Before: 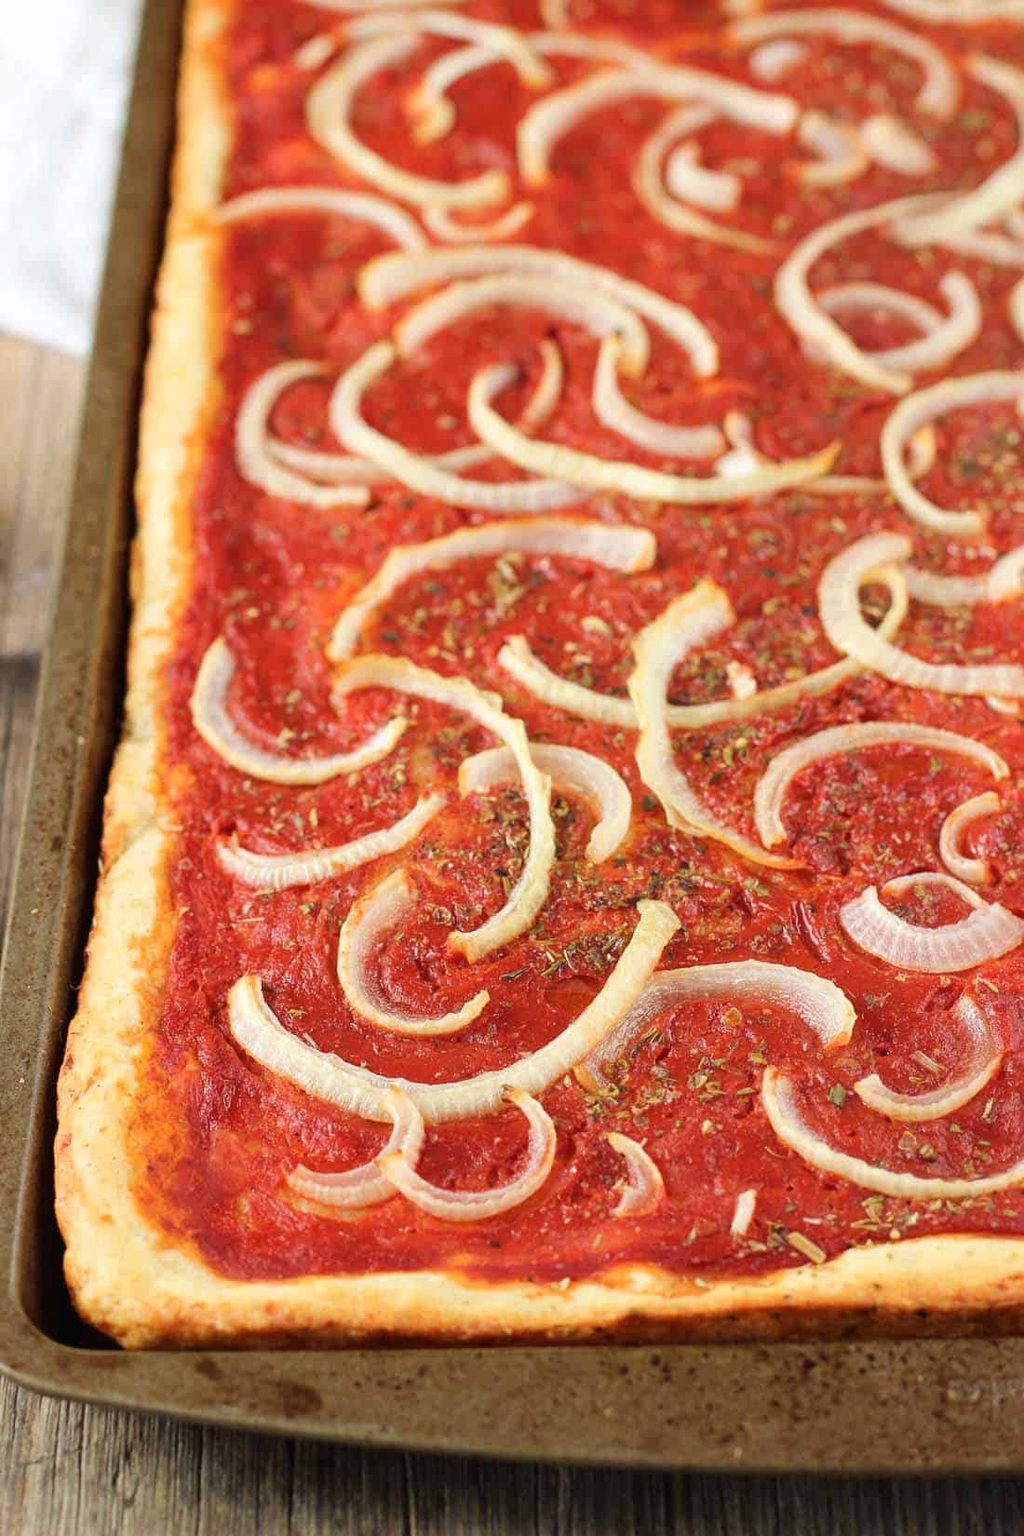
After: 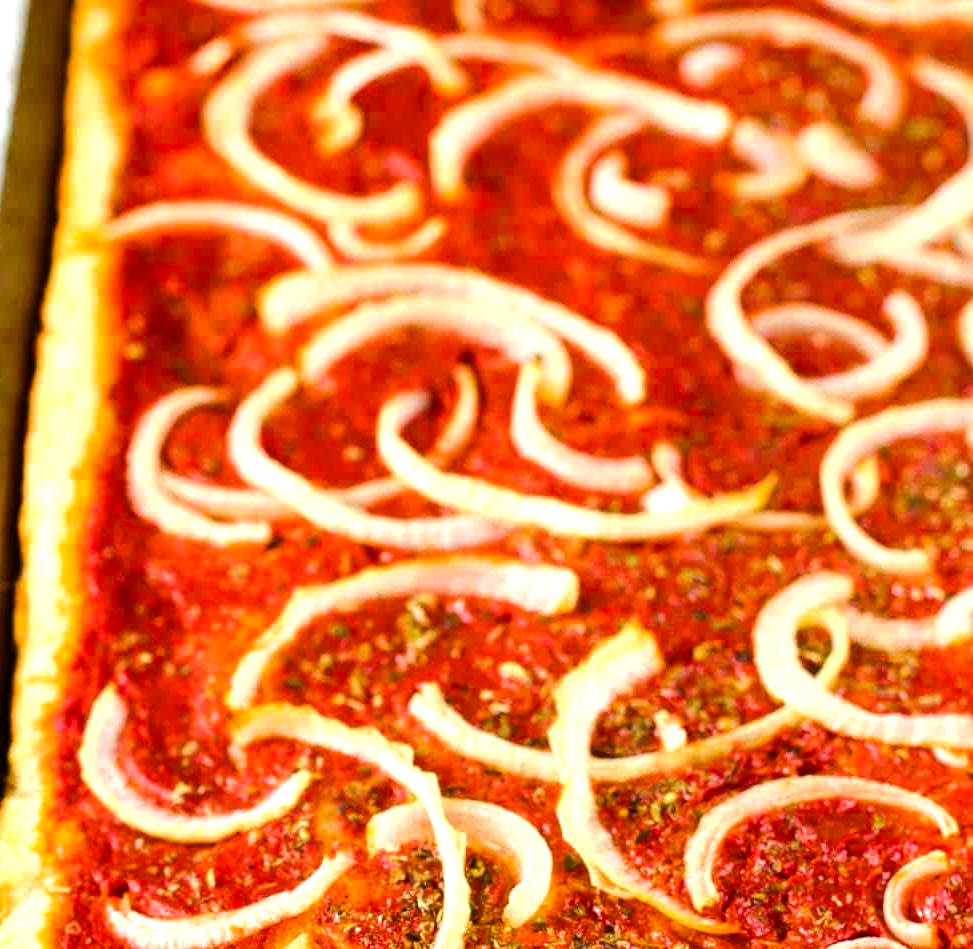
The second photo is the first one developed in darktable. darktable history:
crop and rotate: left 11.536%, bottom 42.467%
color balance rgb: linear chroma grading › global chroma 9.027%, perceptual saturation grading › global saturation 20%, perceptual saturation grading › highlights -14.066%, perceptual saturation grading › shadows 49.803%, perceptual brilliance grading › highlights 17.84%, perceptual brilliance grading › mid-tones 31.668%, perceptual brilliance grading › shadows -30.672%
